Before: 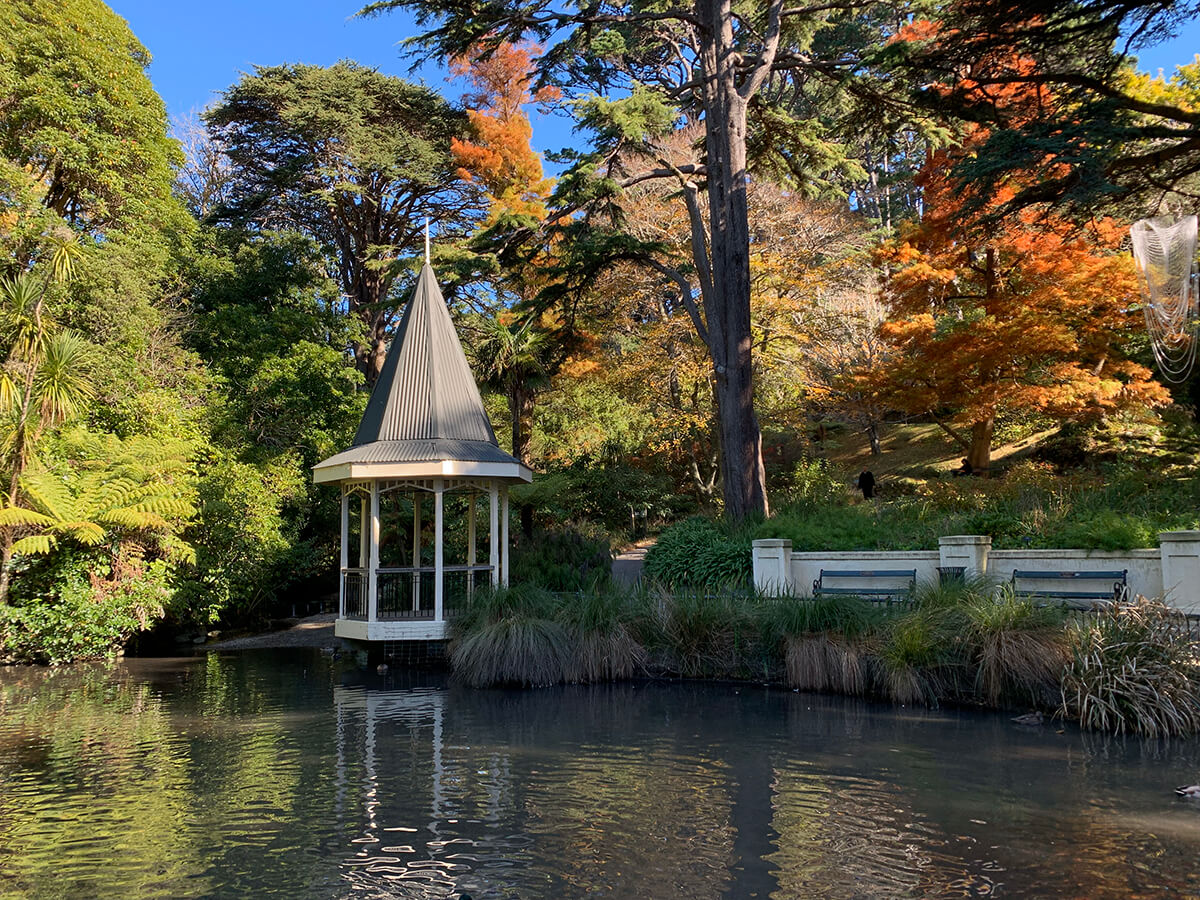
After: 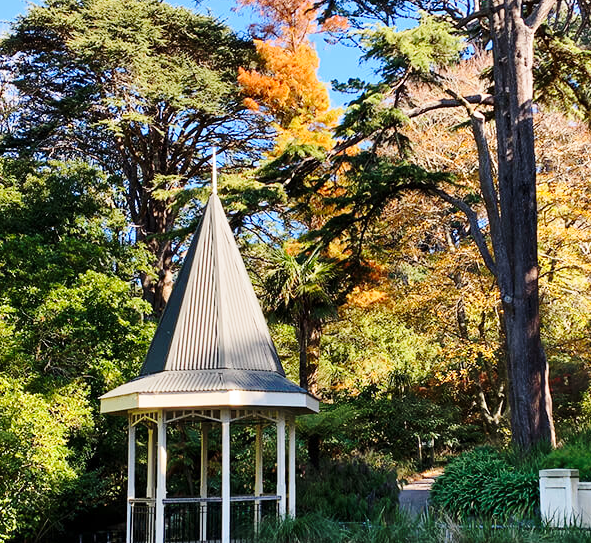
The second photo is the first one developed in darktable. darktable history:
crop: left 17.819%, top 7.872%, right 32.917%, bottom 31.733%
base curve: curves: ch0 [(0, 0) (0.028, 0.03) (0.121, 0.232) (0.46, 0.748) (0.859, 0.968) (1, 1)], preserve colors none
exposure: compensate highlight preservation false
shadows and highlights: soften with gaussian
